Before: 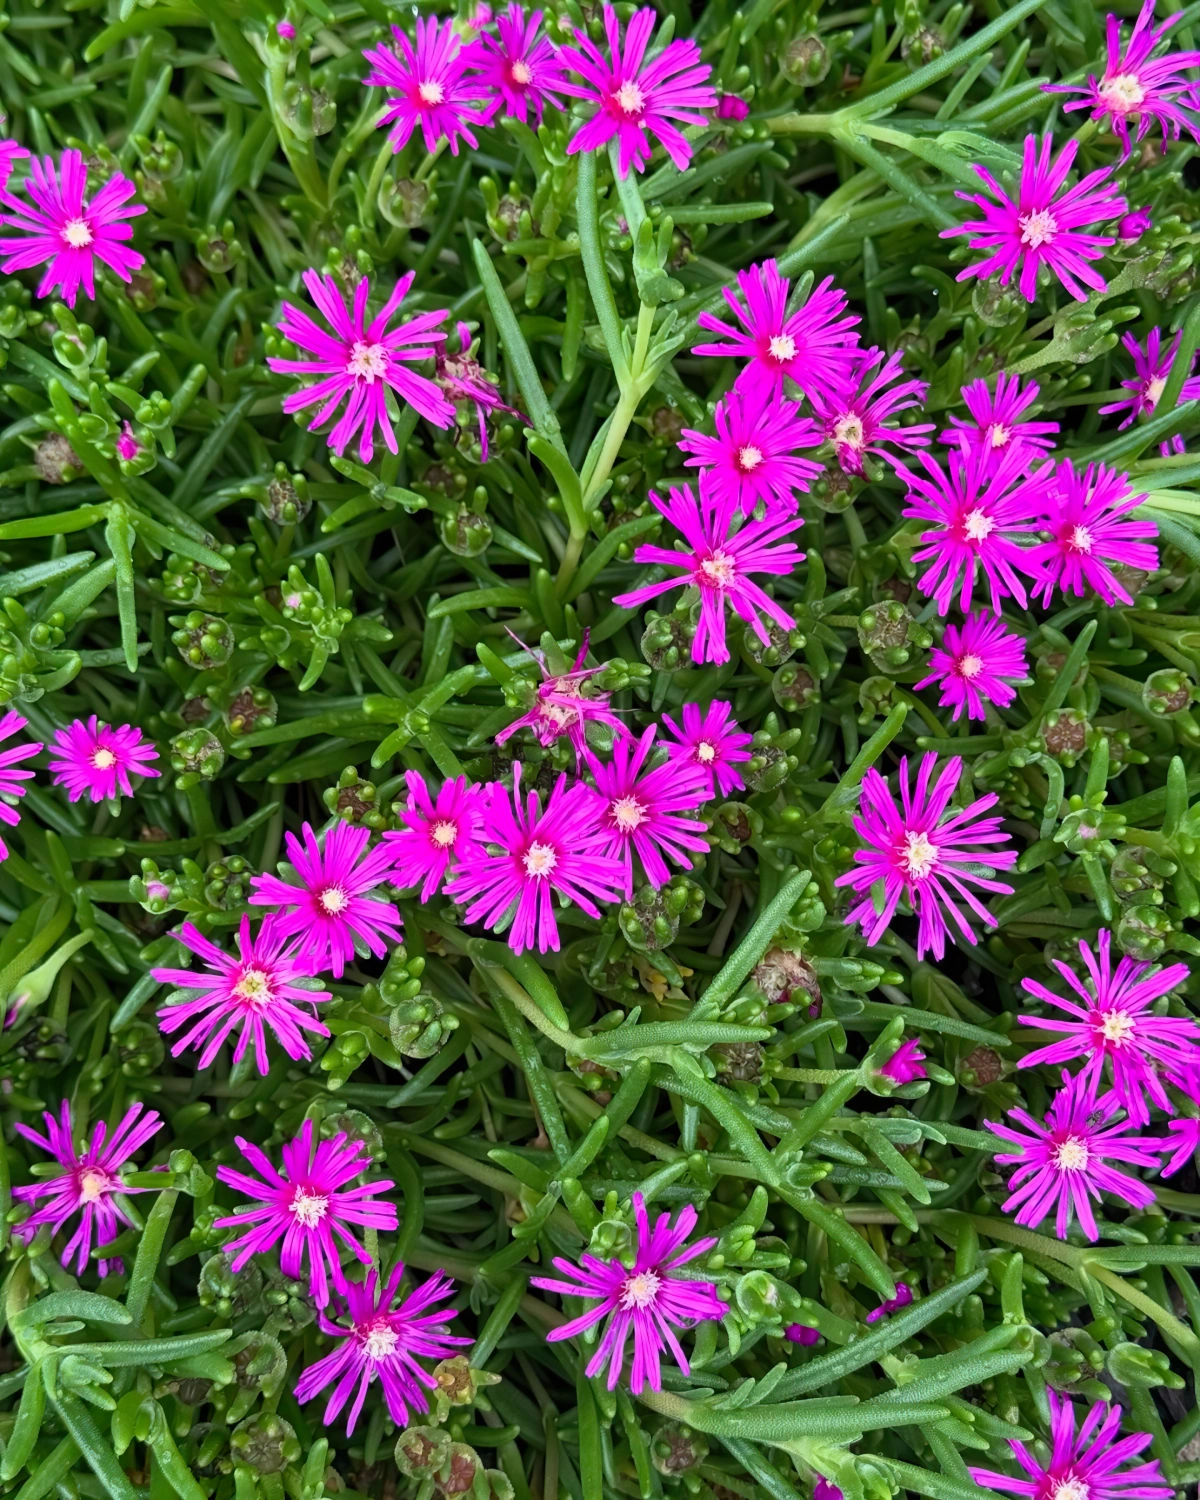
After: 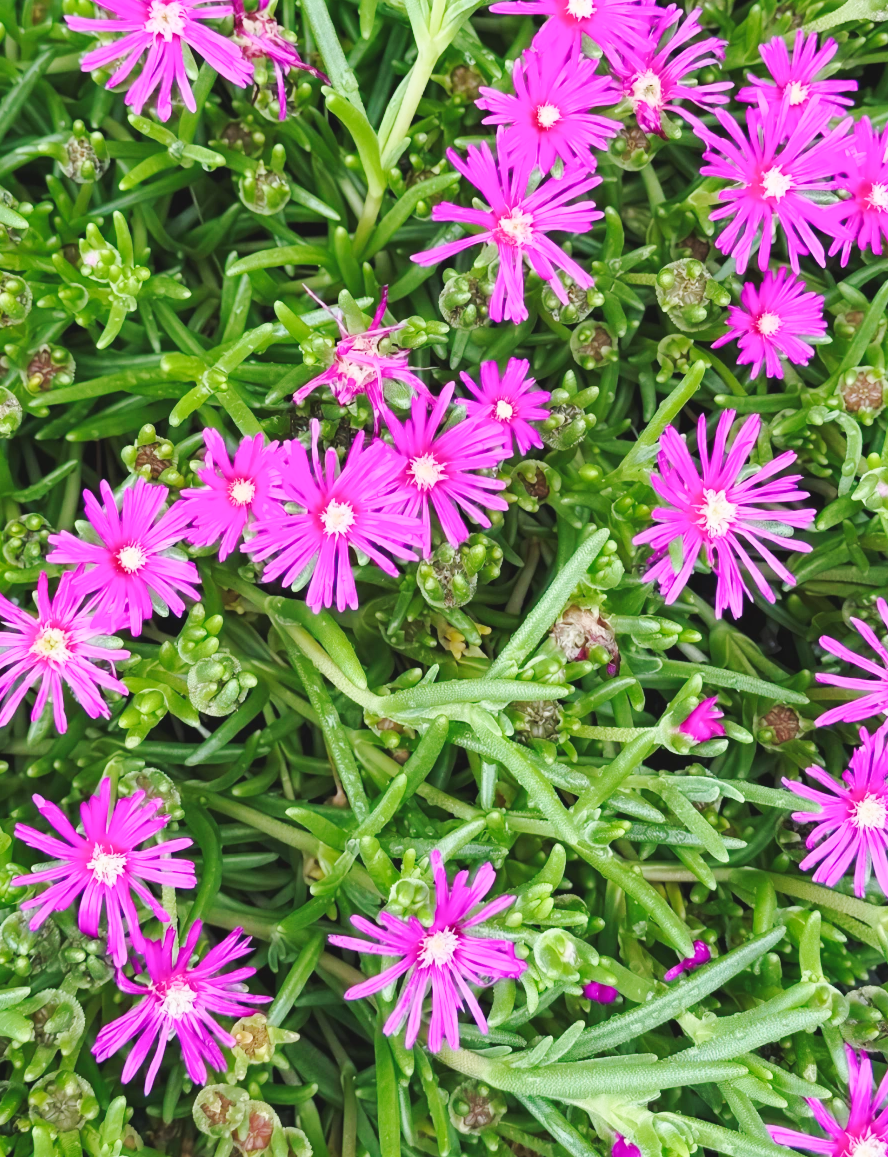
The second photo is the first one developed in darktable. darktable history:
crop: left 16.871%, top 22.857%, right 9.116%
base curve: curves: ch0 [(0, 0.007) (0.028, 0.063) (0.121, 0.311) (0.46, 0.743) (0.859, 0.957) (1, 1)], preserve colors none
